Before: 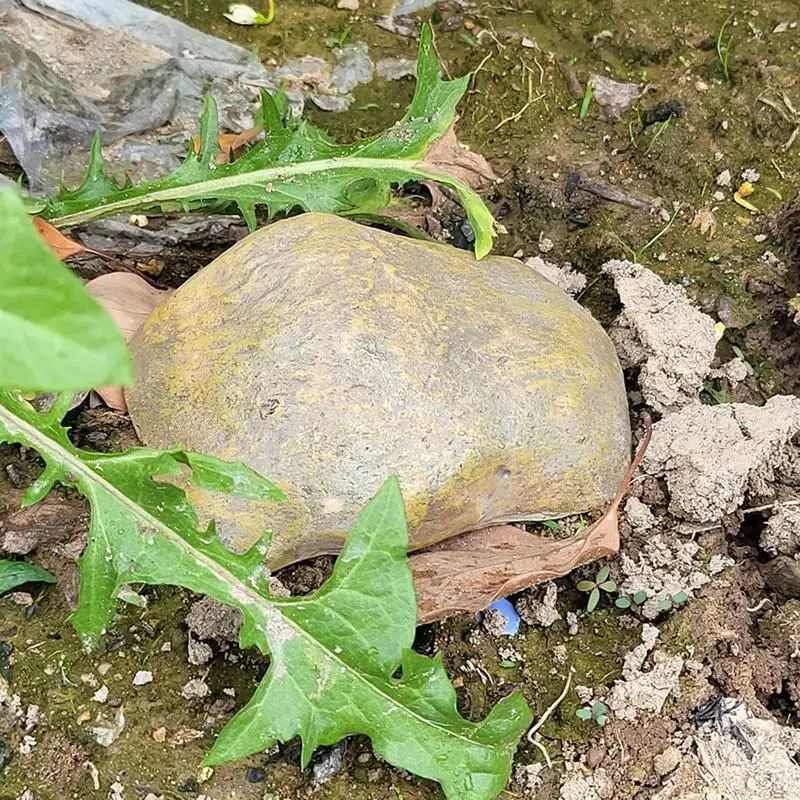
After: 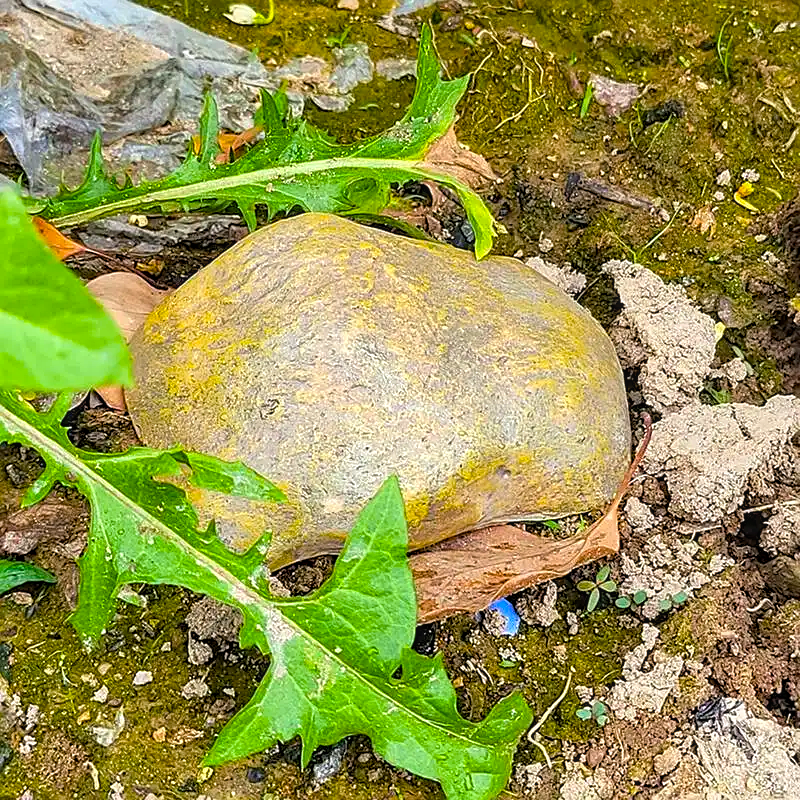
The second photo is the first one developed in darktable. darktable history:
sharpen: on, module defaults
local contrast: on, module defaults
color balance rgb: linear chroma grading › global chroma 14.994%, perceptual saturation grading › global saturation 19.405%, global vibrance 45.262%
